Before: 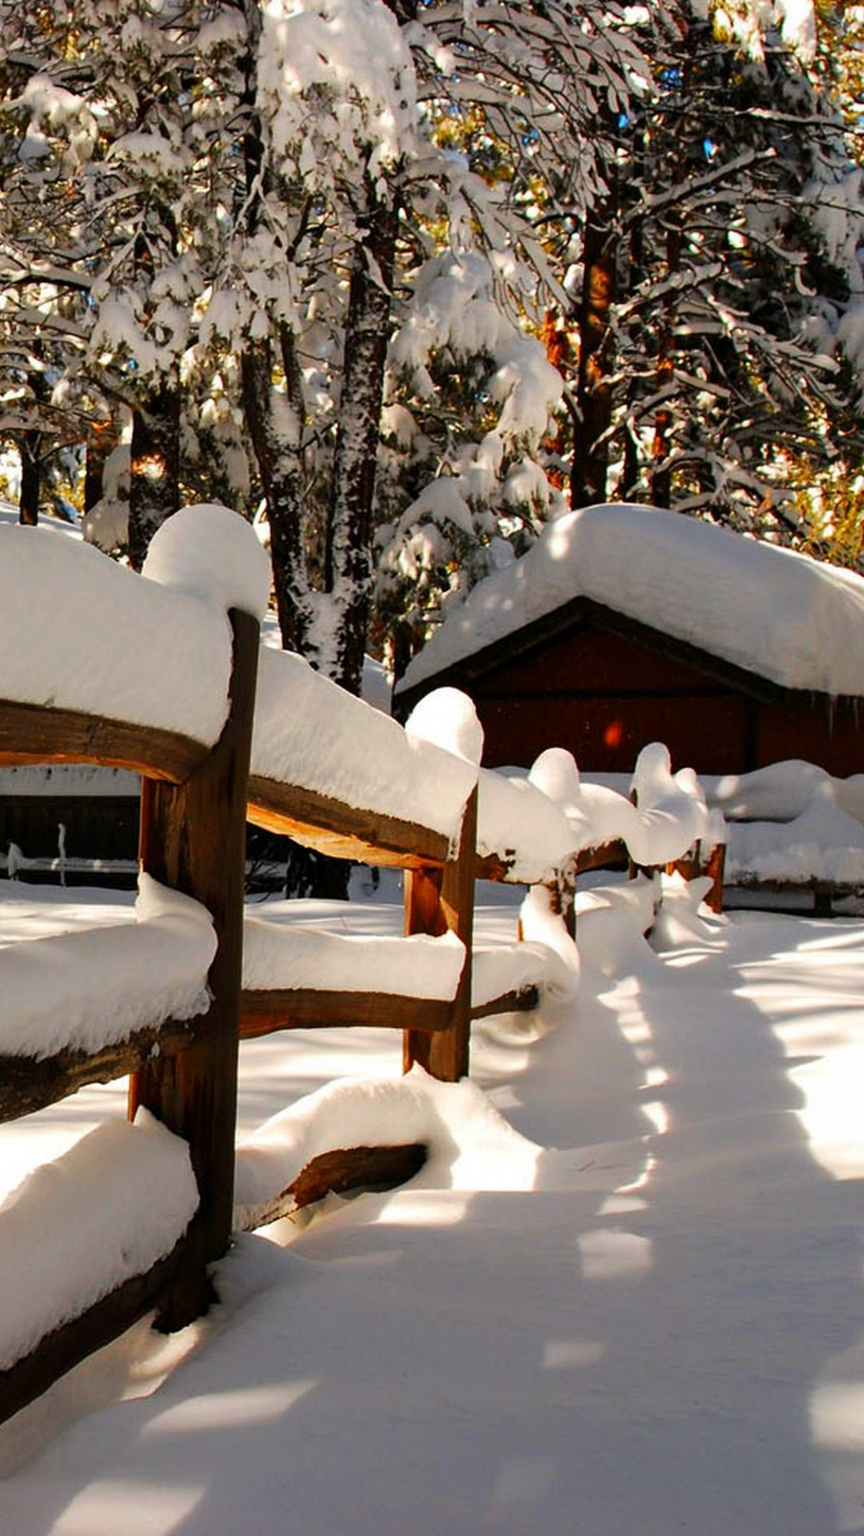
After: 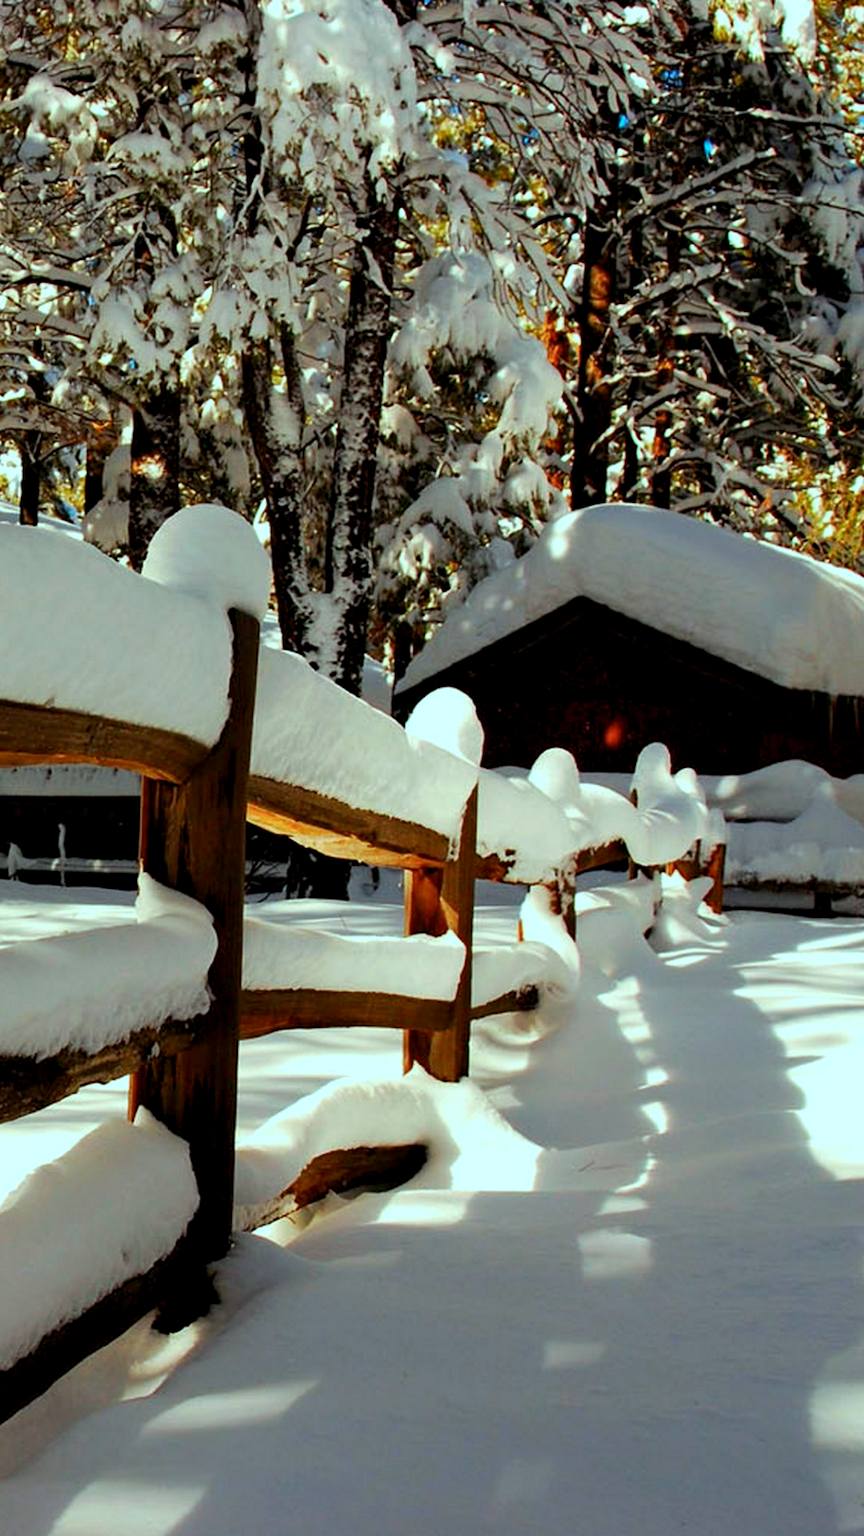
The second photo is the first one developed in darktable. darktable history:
color balance rgb: highlights gain › chroma 4.068%, highlights gain › hue 199.17°, global offset › luminance -0.482%, perceptual saturation grading › global saturation 0.561%
